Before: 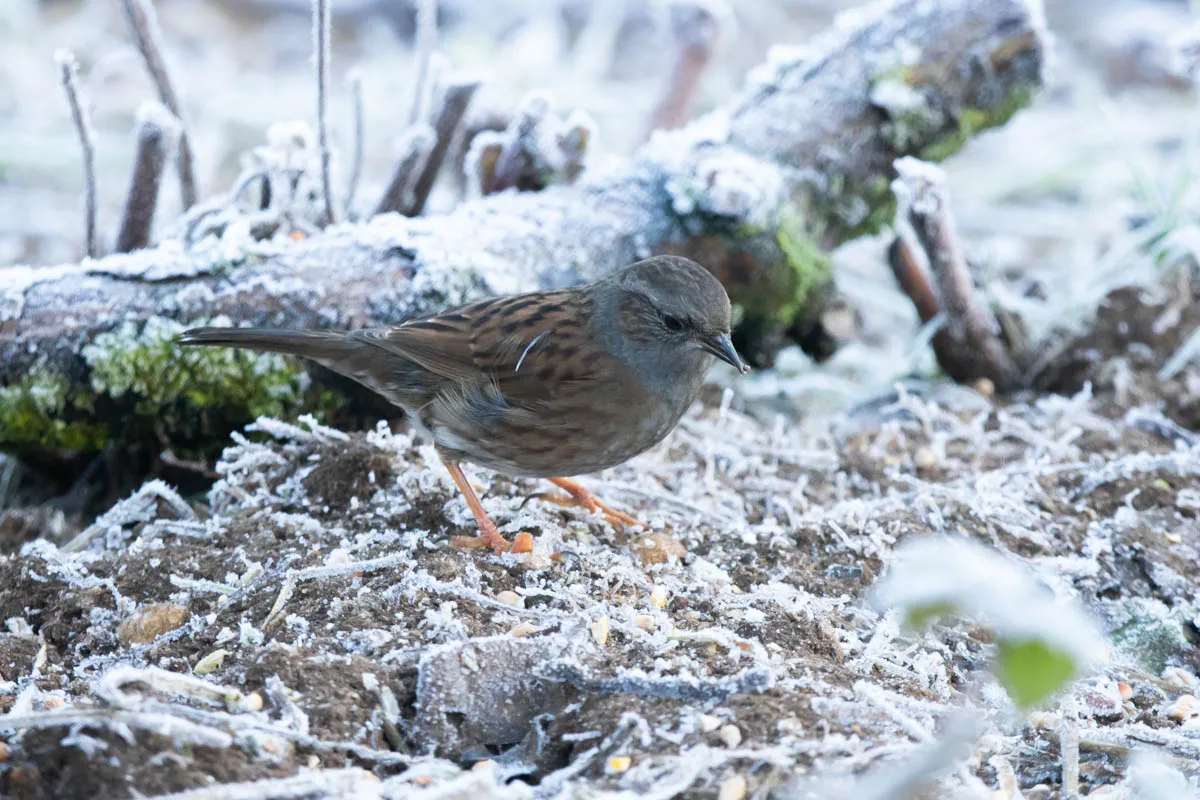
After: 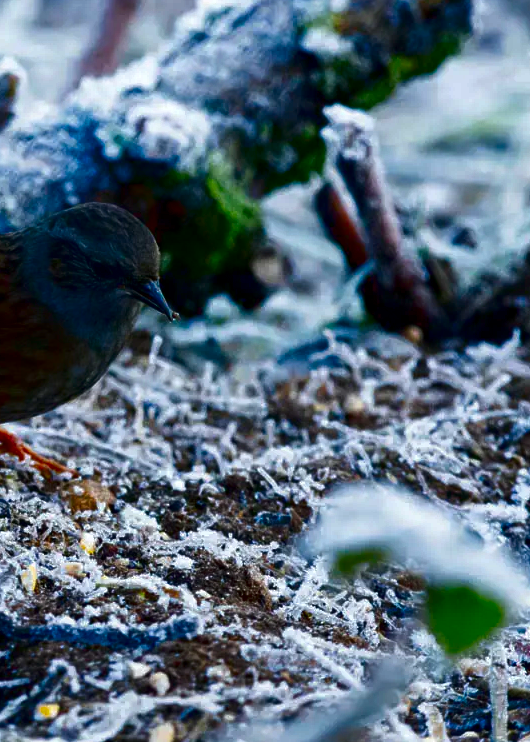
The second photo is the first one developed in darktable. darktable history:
contrast brightness saturation: brightness -1, saturation 1
local contrast: highlights 100%, shadows 100%, detail 120%, midtone range 0.2
crop: left 47.628%, top 6.643%, right 7.874%
